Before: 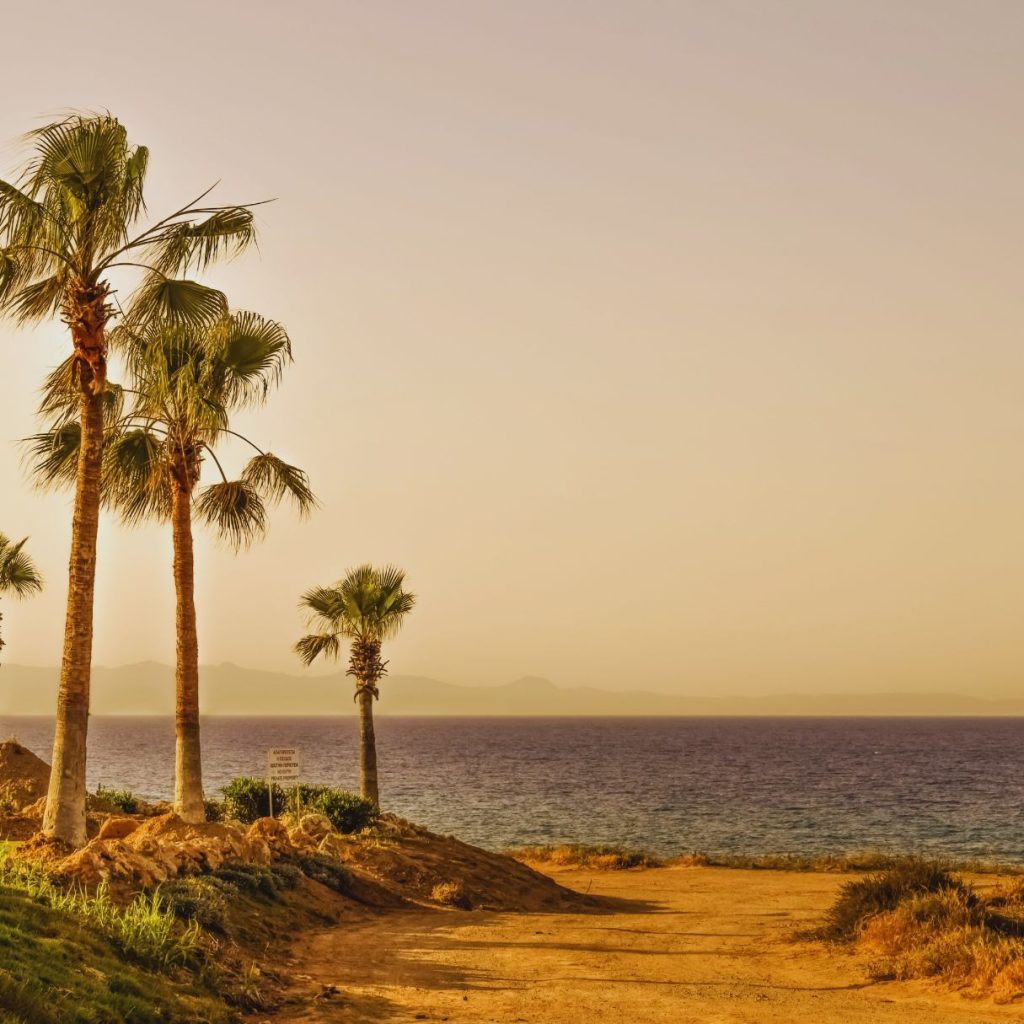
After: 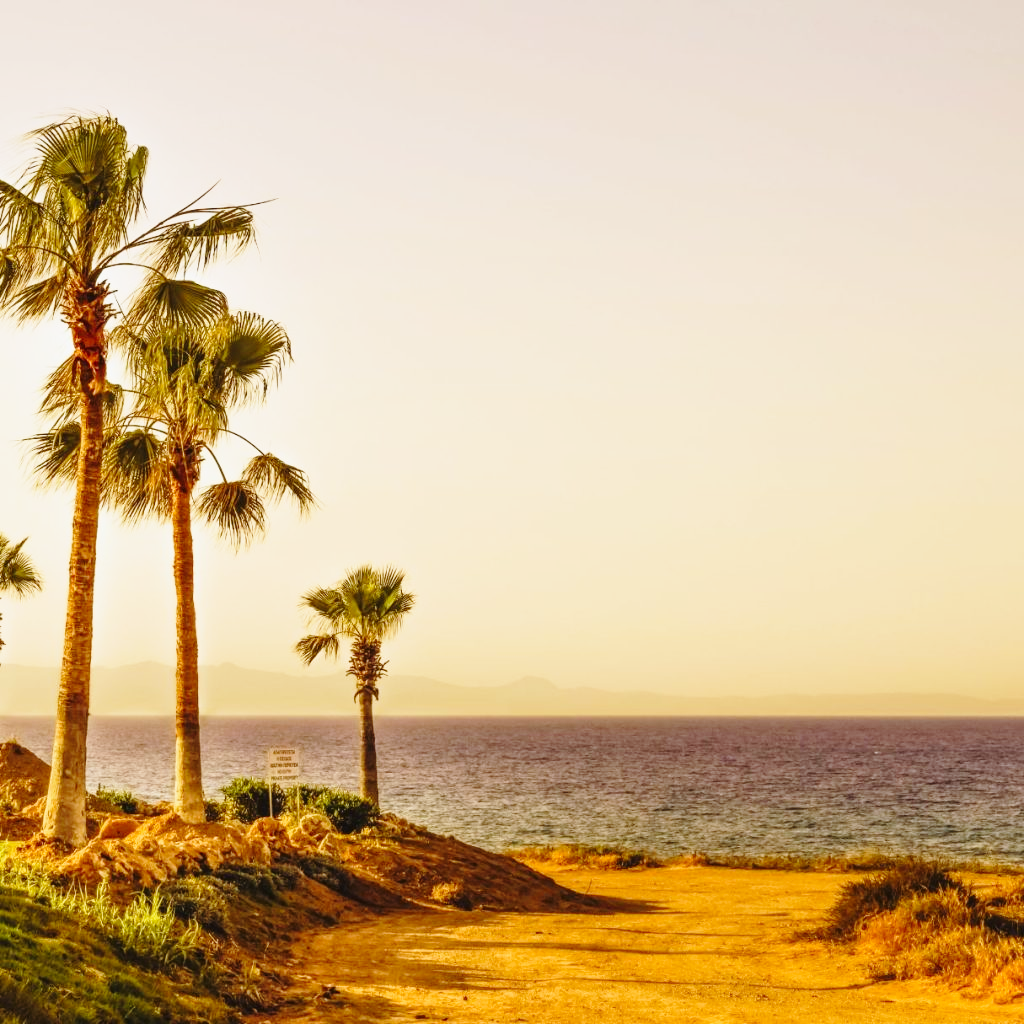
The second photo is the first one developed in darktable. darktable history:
base curve: curves: ch0 [(0, 0) (0.028, 0.03) (0.121, 0.232) (0.46, 0.748) (0.859, 0.968) (1, 1)], preserve colors none
white balance: red 0.988, blue 1.017
